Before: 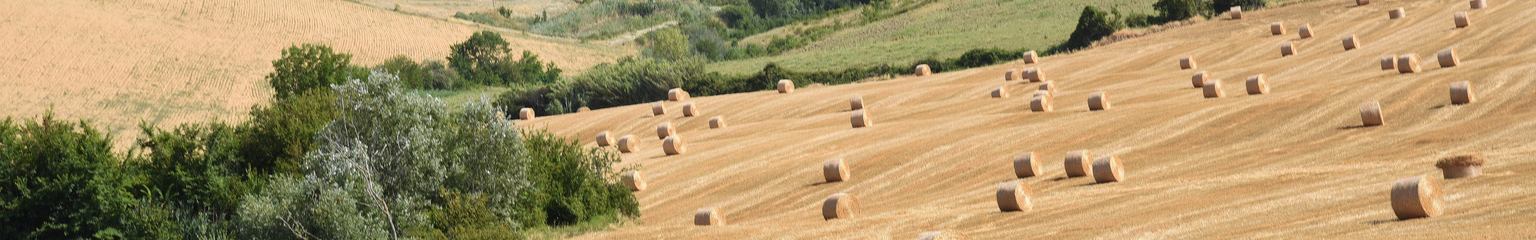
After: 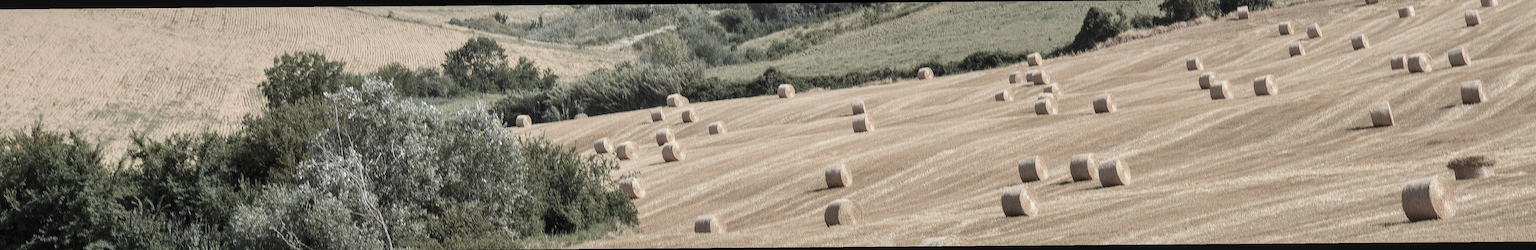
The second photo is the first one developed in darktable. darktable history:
rotate and perspective: rotation -0.45°, automatic cropping original format, crop left 0.008, crop right 0.992, crop top 0.012, crop bottom 0.988
color zones: curves: ch0 [(0, 0.613) (0.01, 0.613) (0.245, 0.448) (0.498, 0.529) (0.642, 0.665) (0.879, 0.777) (0.99, 0.613)]; ch1 [(0, 0.035) (0.121, 0.189) (0.259, 0.197) (0.415, 0.061) (0.589, 0.022) (0.732, 0.022) (0.857, 0.026) (0.991, 0.053)]
local contrast: on, module defaults
